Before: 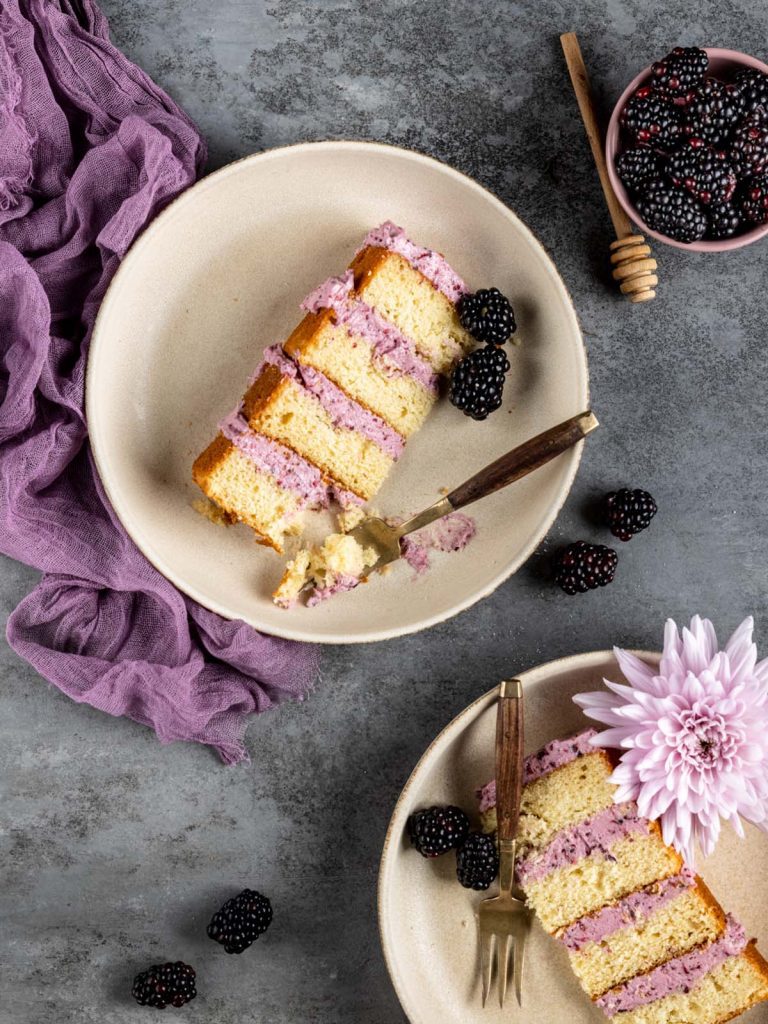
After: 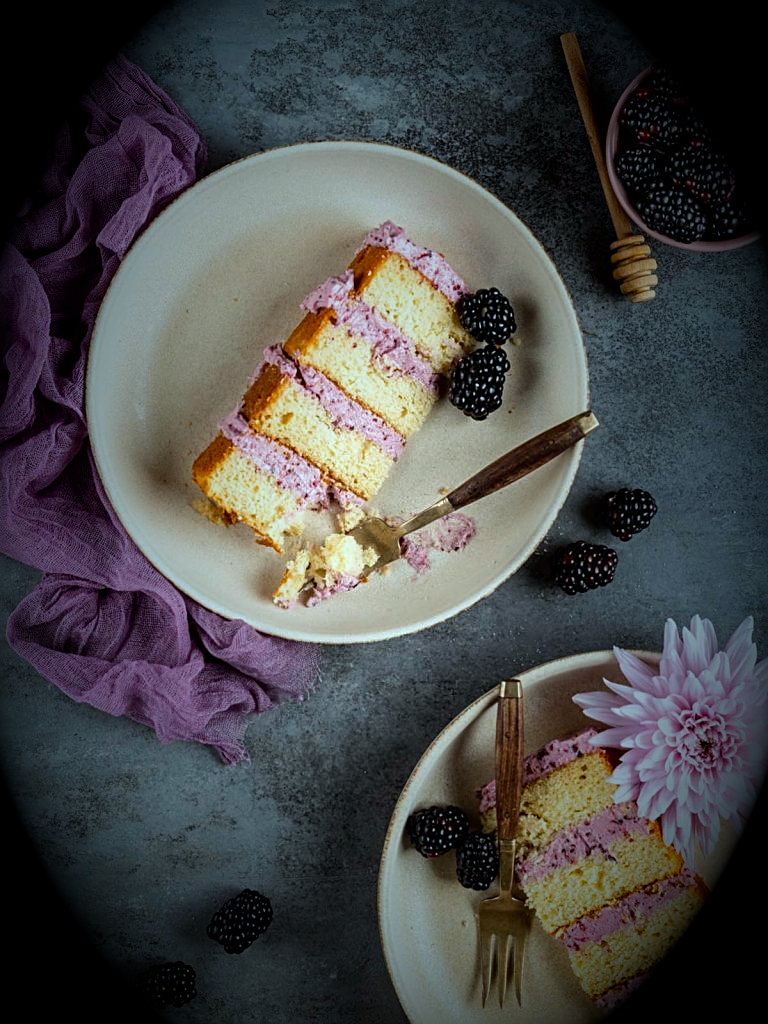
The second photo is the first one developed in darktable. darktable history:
color correction: highlights a* -10.04, highlights b* -10.37
vignetting: fall-off start 15.9%, fall-off radius 100%, brightness -1, saturation 0.5, width/height ratio 0.719
sharpen: on, module defaults
